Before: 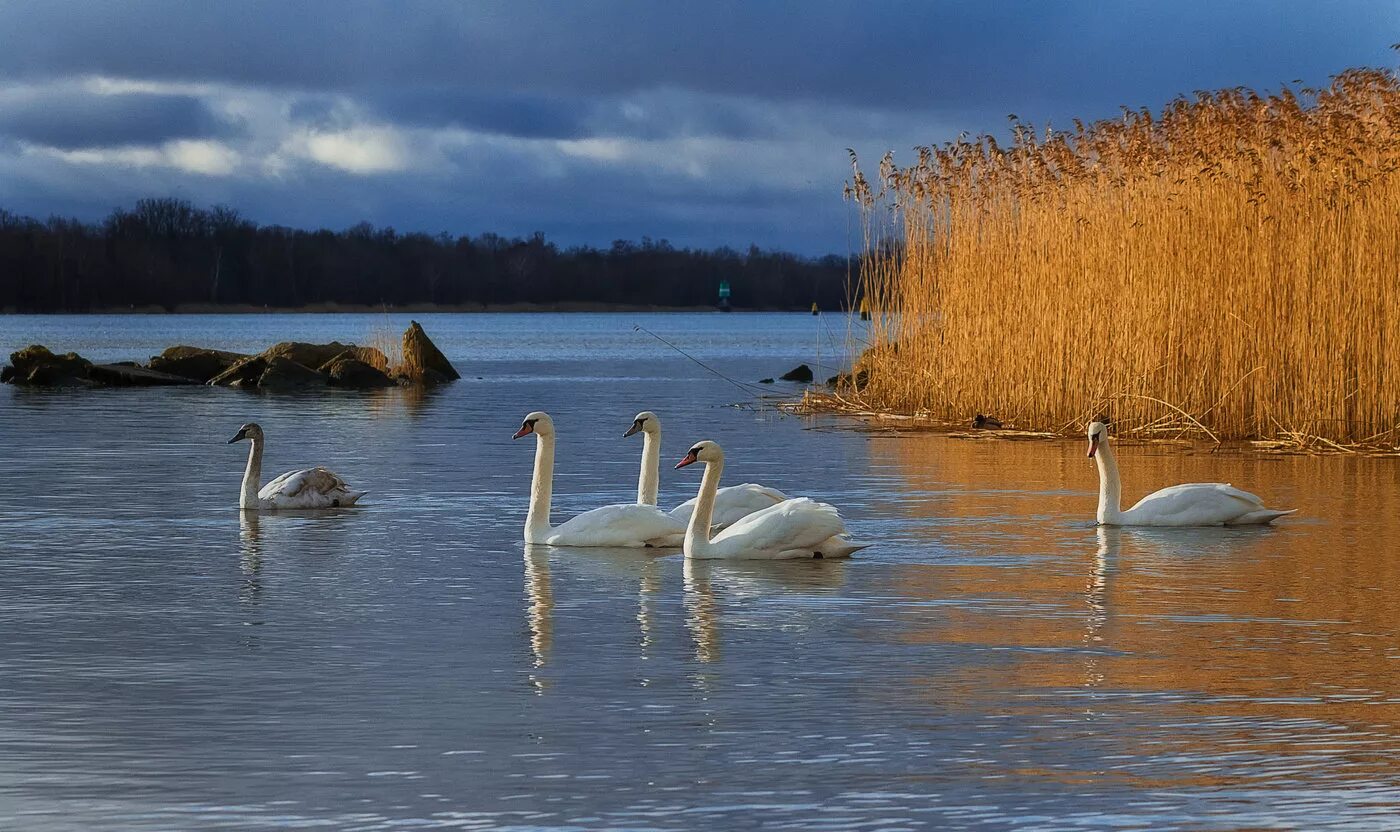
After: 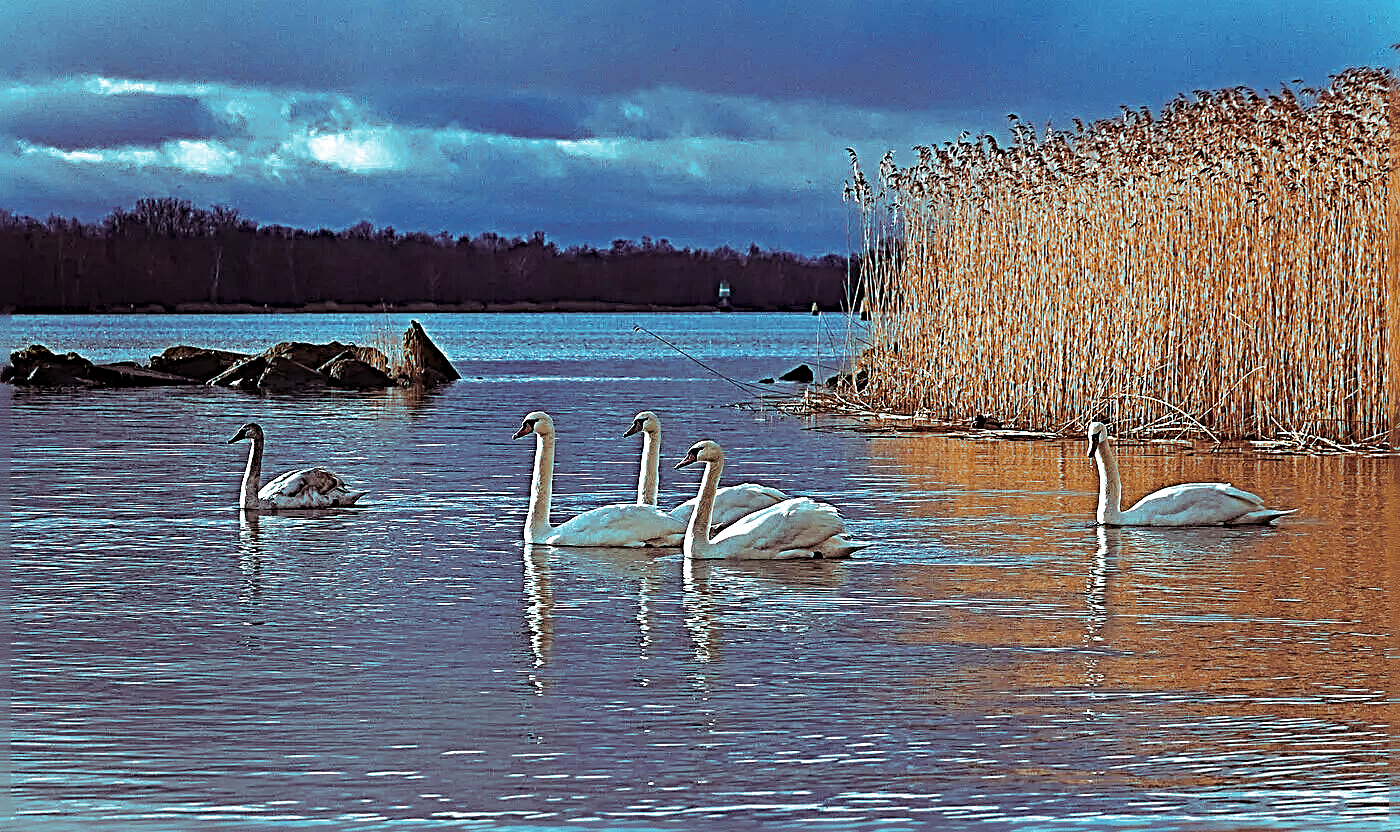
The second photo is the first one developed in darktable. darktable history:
exposure: exposure 0.426 EV, compensate highlight preservation false
sharpen: radius 4.001, amount 2
rotate and perspective: crop left 0, crop top 0
haze removal: compatibility mode true, adaptive false
split-toning: shadows › hue 327.6°, highlights › hue 198°, highlights › saturation 0.55, balance -21.25, compress 0%
